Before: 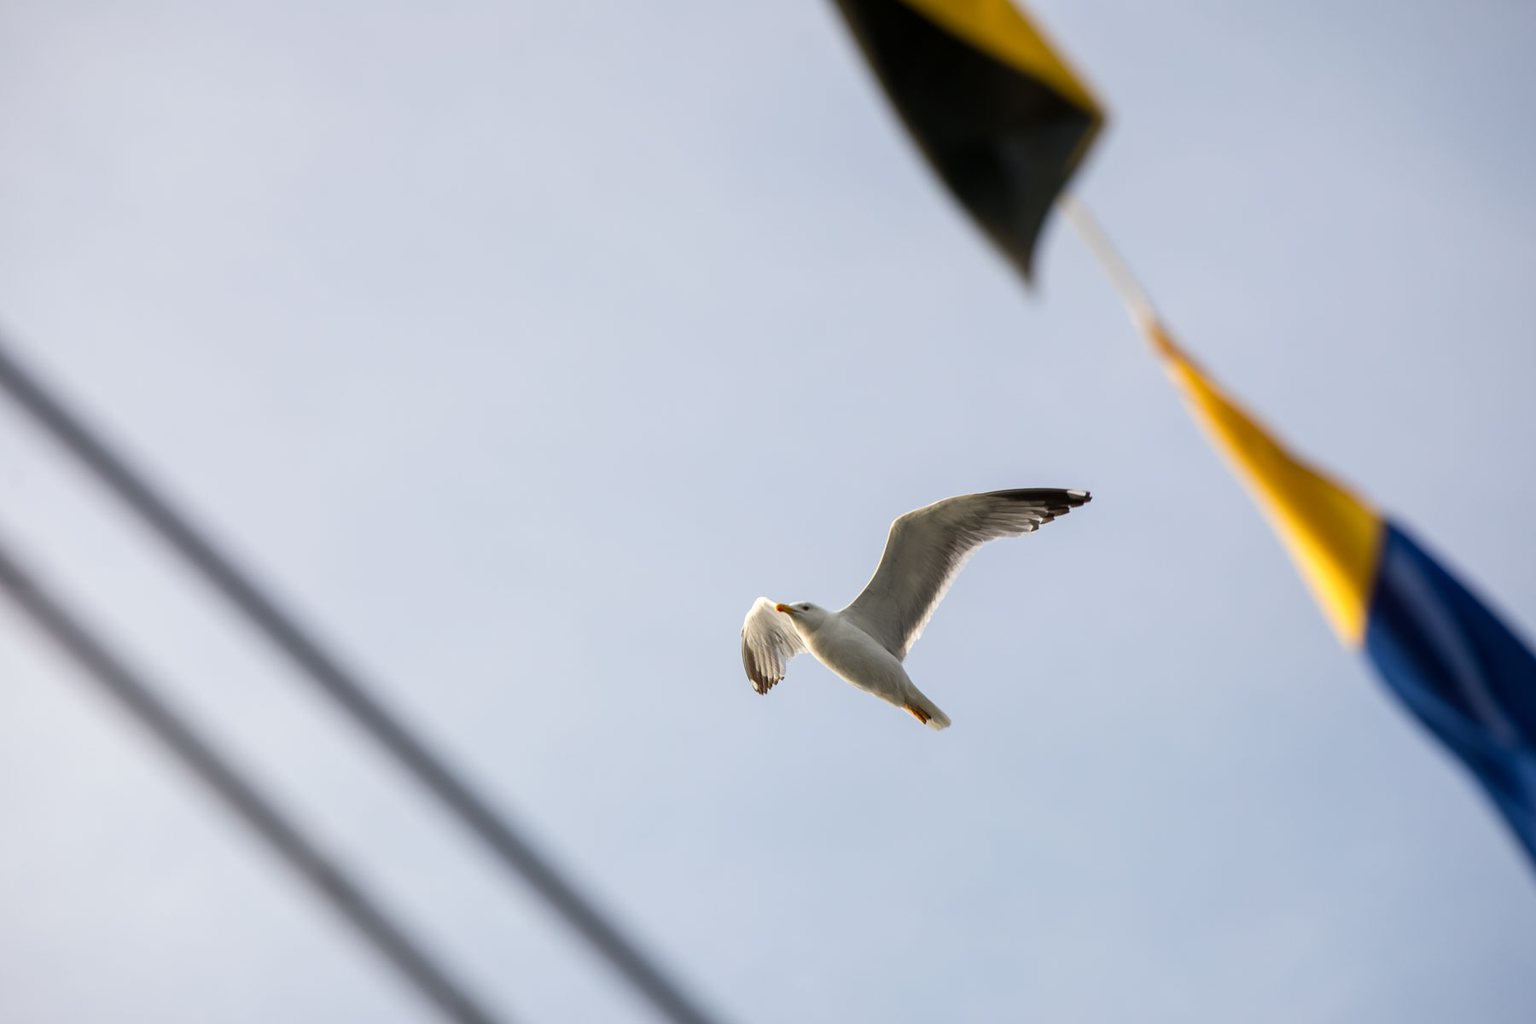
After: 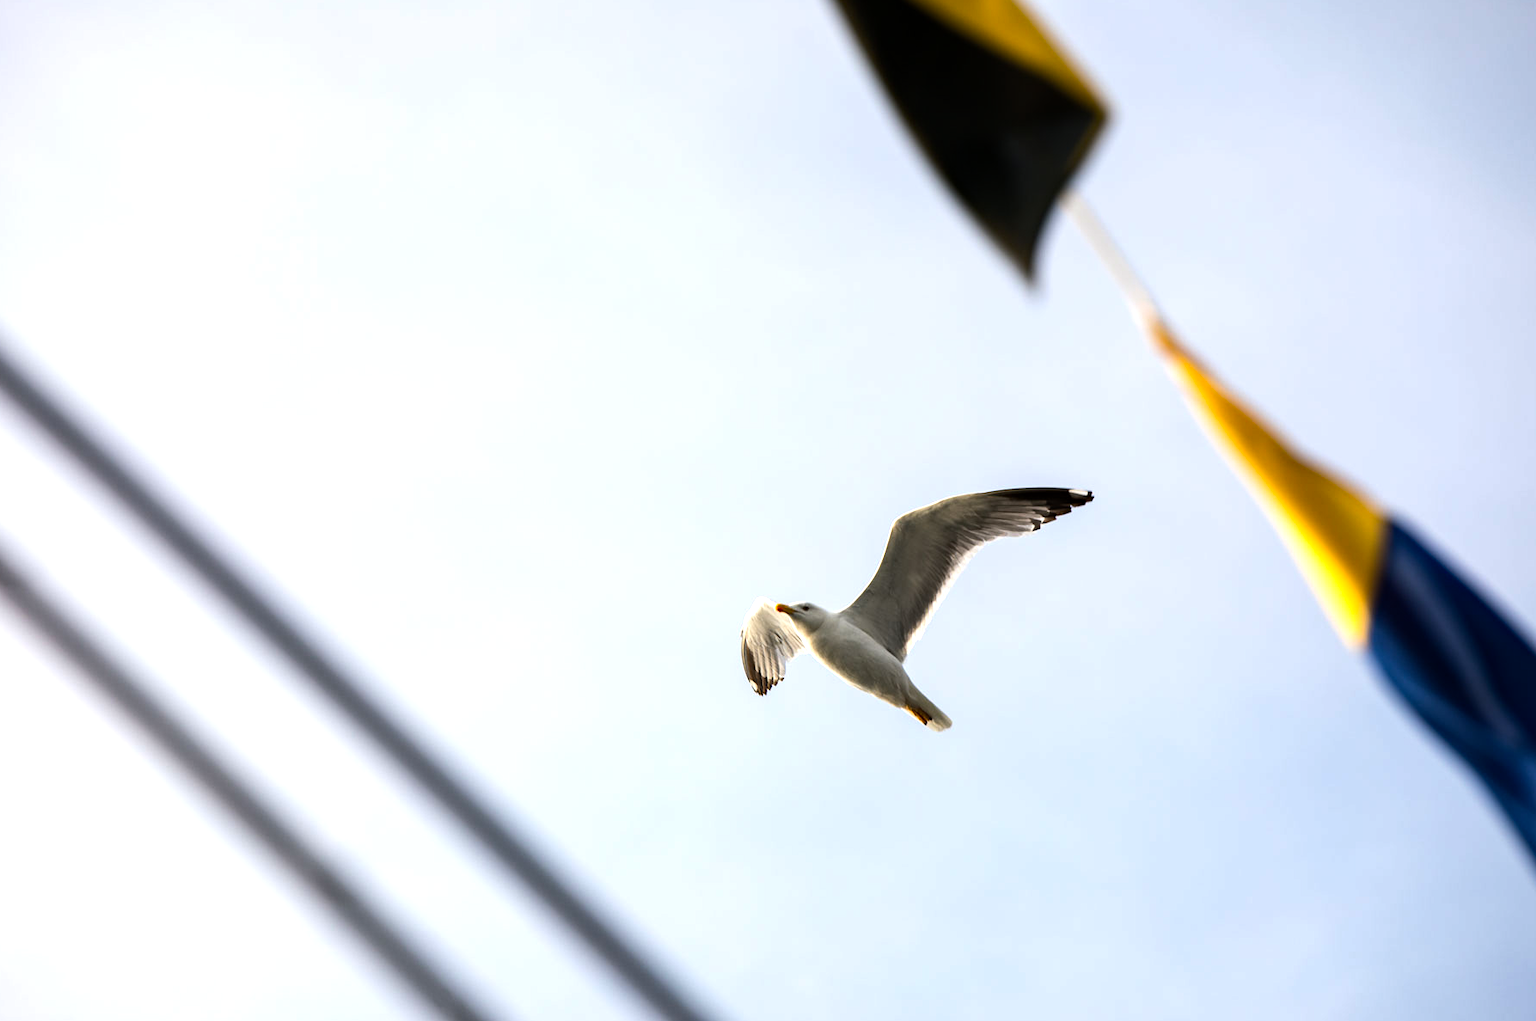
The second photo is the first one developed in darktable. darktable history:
crop: left 0.434%, top 0.485%, right 0.244%, bottom 0.386%
haze removal: compatibility mode true, adaptive false
tone equalizer: -8 EV -0.75 EV, -7 EV -0.7 EV, -6 EV -0.6 EV, -5 EV -0.4 EV, -3 EV 0.4 EV, -2 EV 0.6 EV, -1 EV 0.7 EV, +0 EV 0.75 EV, edges refinement/feathering 500, mask exposure compensation -1.57 EV, preserve details no
